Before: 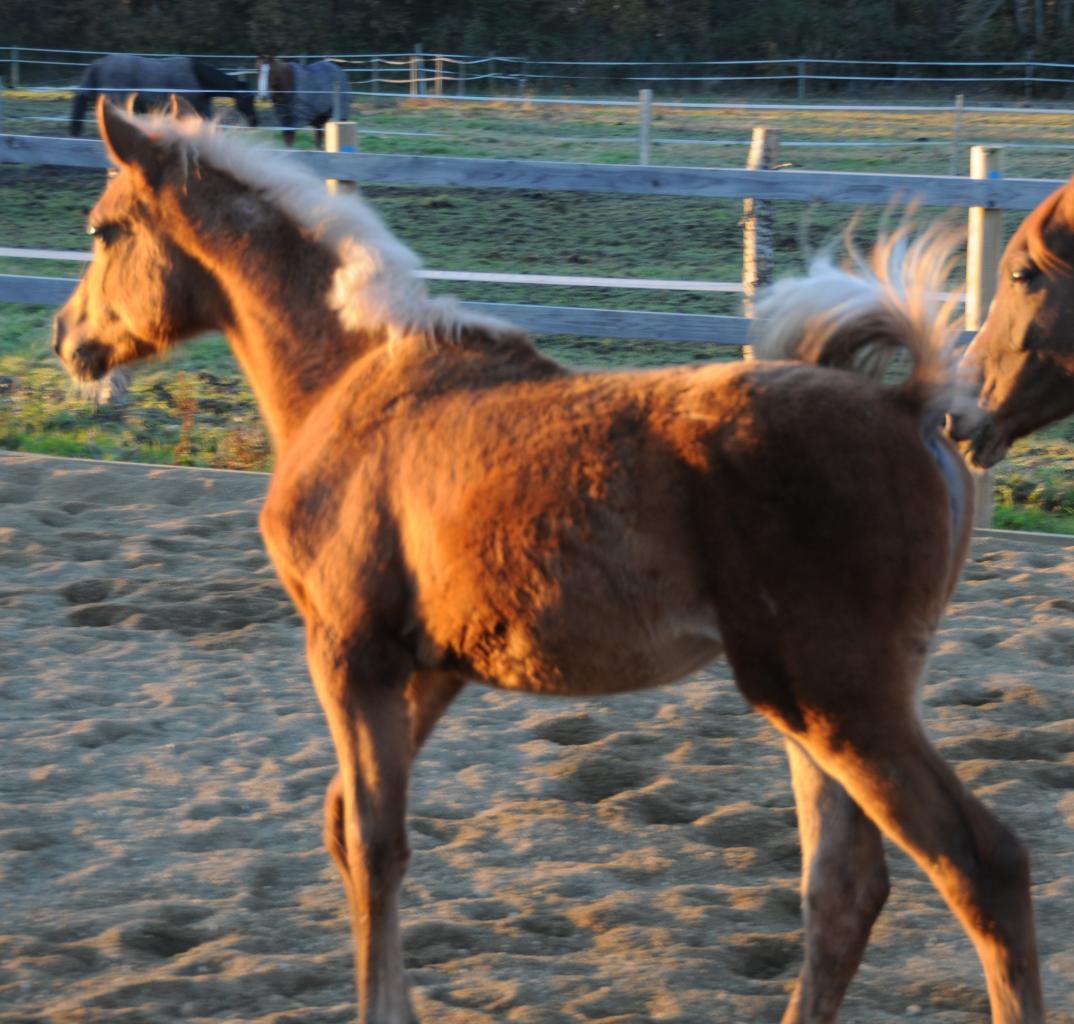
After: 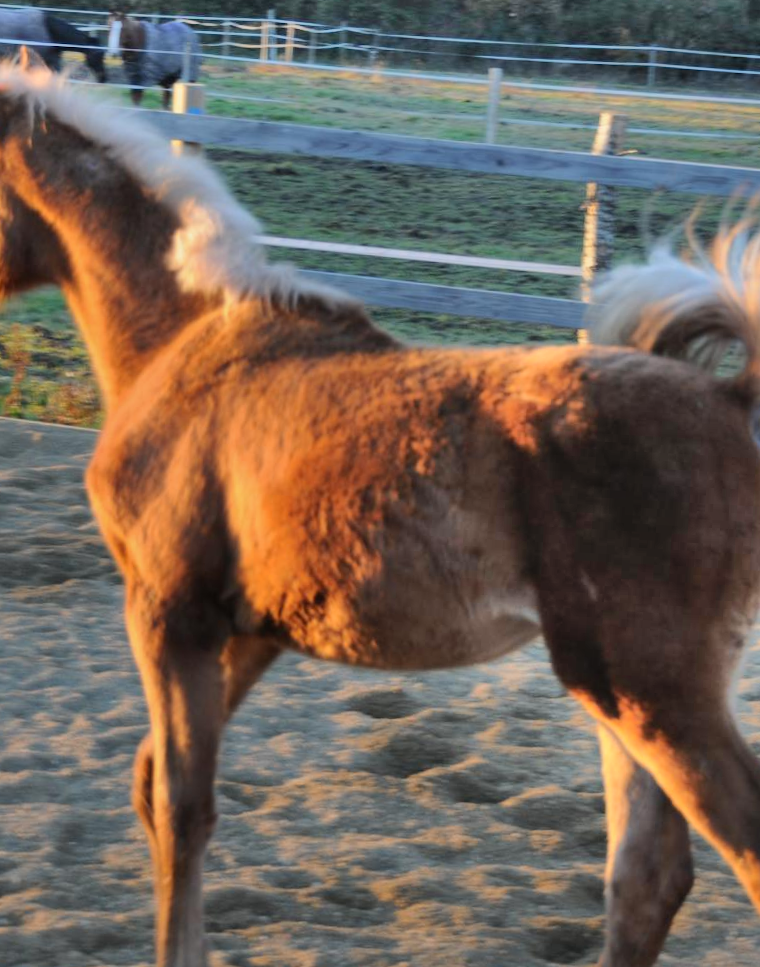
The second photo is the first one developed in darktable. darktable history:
shadows and highlights: radius 123.98, shadows 100, white point adjustment -3, highlights -100, highlights color adjustment 89.84%, soften with gaussian
crop and rotate: angle -3.27°, left 14.277%, top 0.028%, right 10.766%, bottom 0.028%
exposure: compensate exposure bias true, compensate highlight preservation false
